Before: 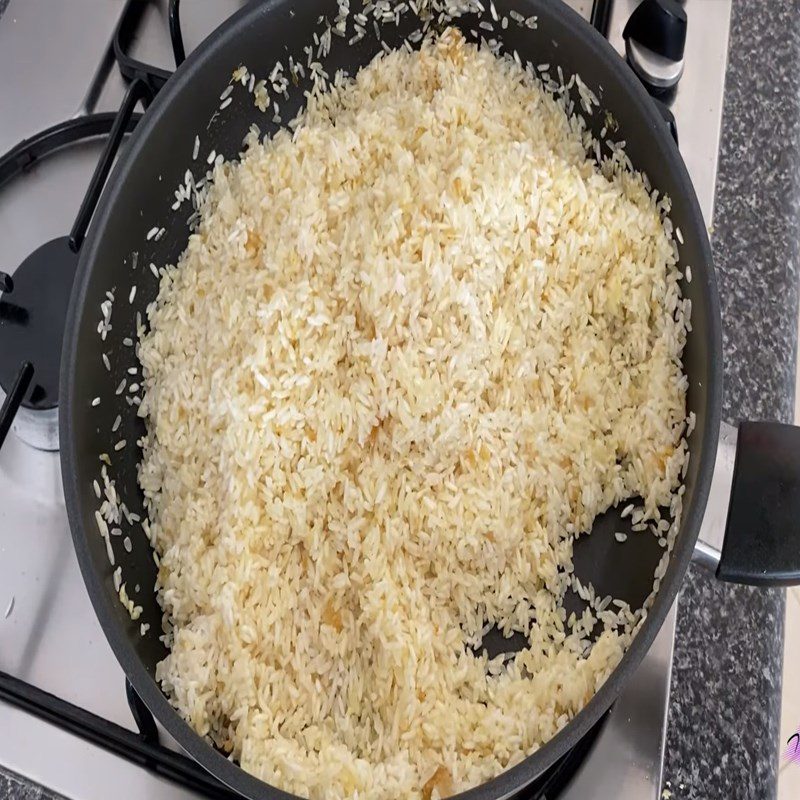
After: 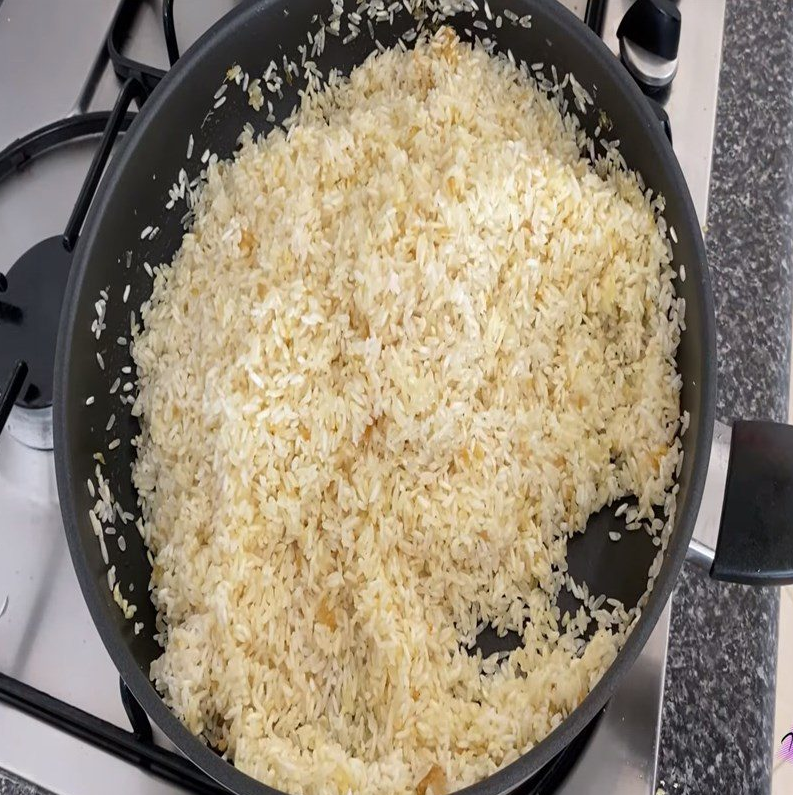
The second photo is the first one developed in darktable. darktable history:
crop and rotate: left 0.835%, top 0.188%, bottom 0.418%
